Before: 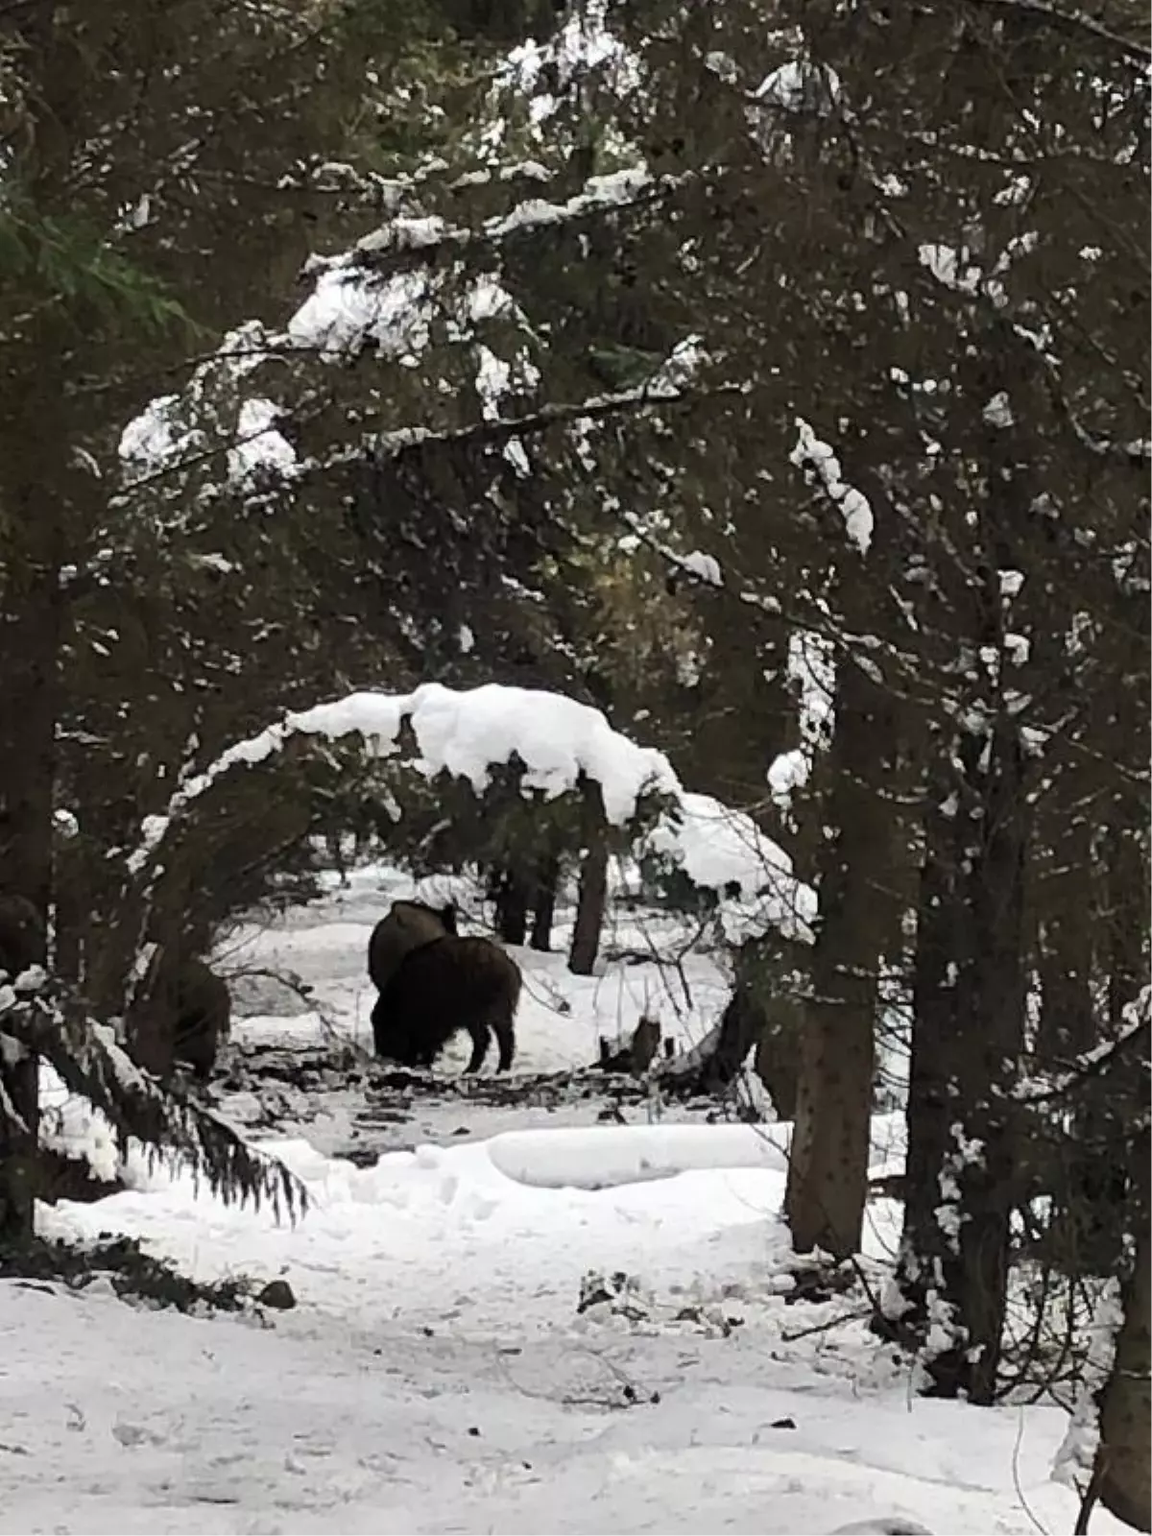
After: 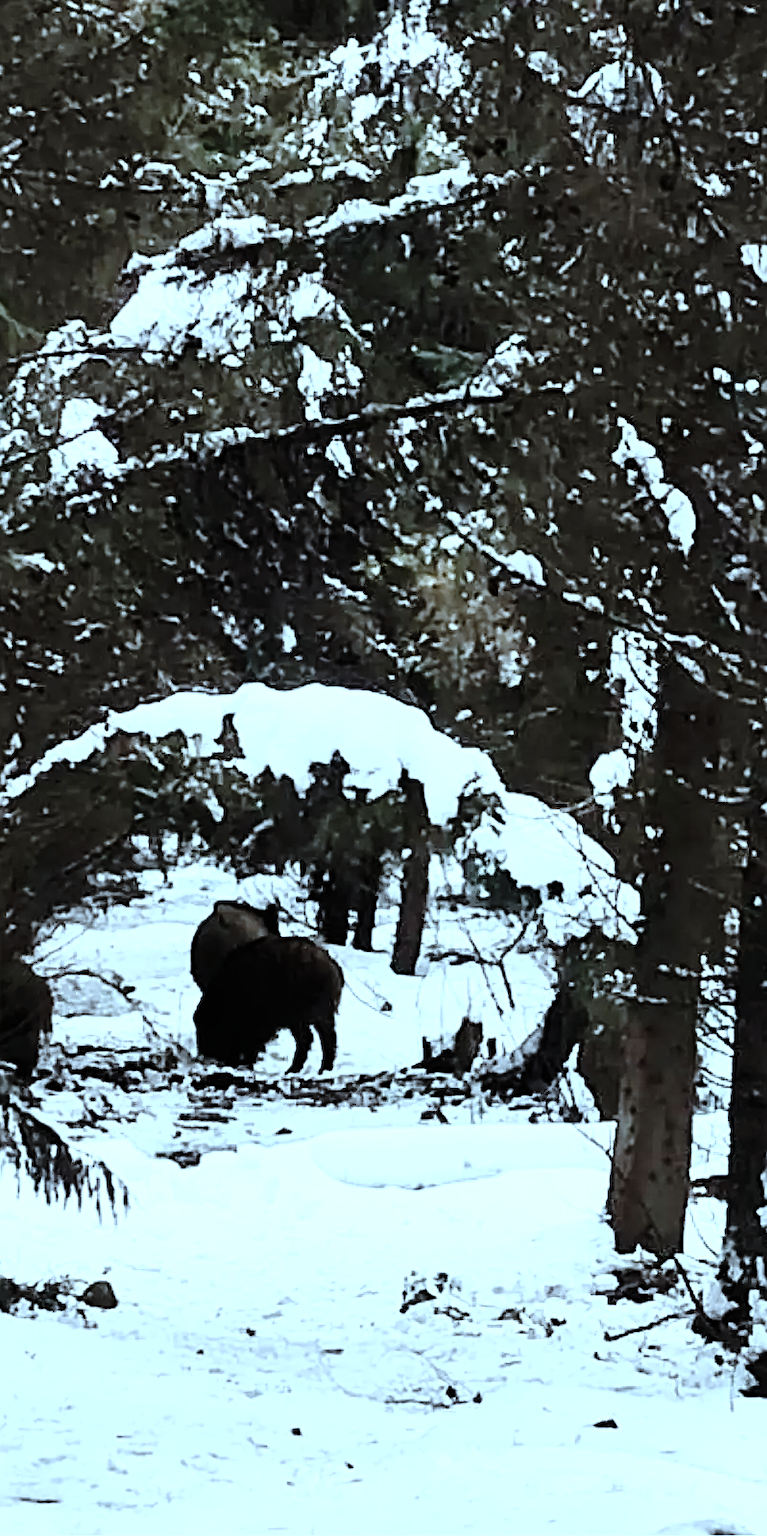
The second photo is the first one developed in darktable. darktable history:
sharpen: on, module defaults
contrast brightness saturation: contrast 0.1, saturation -0.36
exposure: black level correction 0, exposure 0.7 EV, compensate exposure bias true, compensate highlight preservation false
color correction: highlights a* -9.73, highlights b* -21.22
crop: left 15.419%, right 17.914%
tone curve: curves: ch0 [(0, 0) (0.003, 0.003) (0.011, 0.005) (0.025, 0.008) (0.044, 0.012) (0.069, 0.02) (0.1, 0.031) (0.136, 0.047) (0.177, 0.088) (0.224, 0.141) (0.277, 0.222) (0.335, 0.32) (0.399, 0.422) (0.468, 0.523) (0.543, 0.621) (0.623, 0.715) (0.709, 0.796) (0.801, 0.88) (0.898, 0.962) (1, 1)], preserve colors none
